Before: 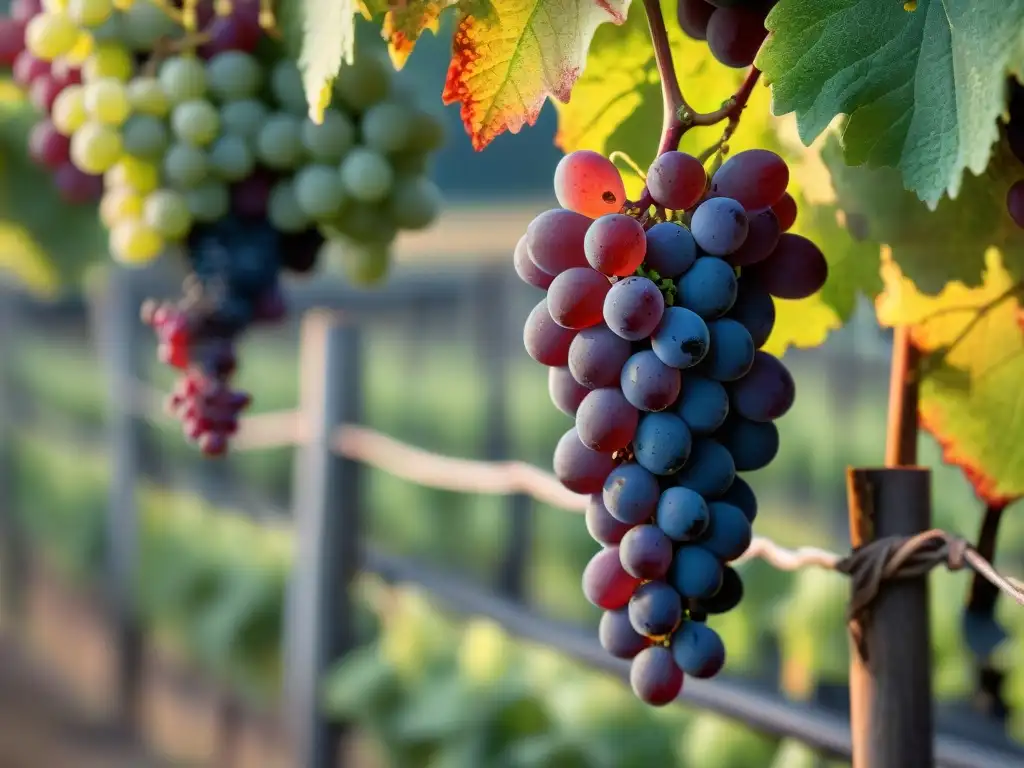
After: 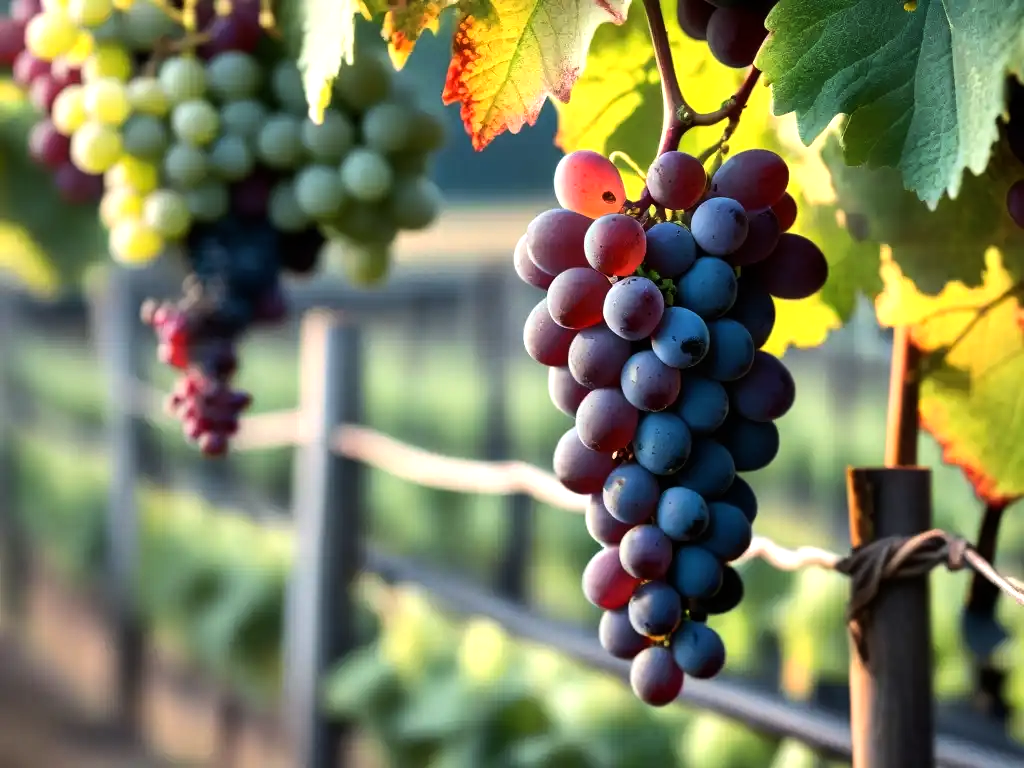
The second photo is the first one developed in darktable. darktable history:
tone equalizer: -8 EV -0.733 EV, -7 EV -0.704 EV, -6 EV -0.562 EV, -5 EV -0.409 EV, -3 EV 0.387 EV, -2 EV 0.6 EV, -1 EV 0.698 EV, +0 EV 0.756 EV, edges refinement/feathering 500, mask exposure compensation -1.57 EV, preserve details no
